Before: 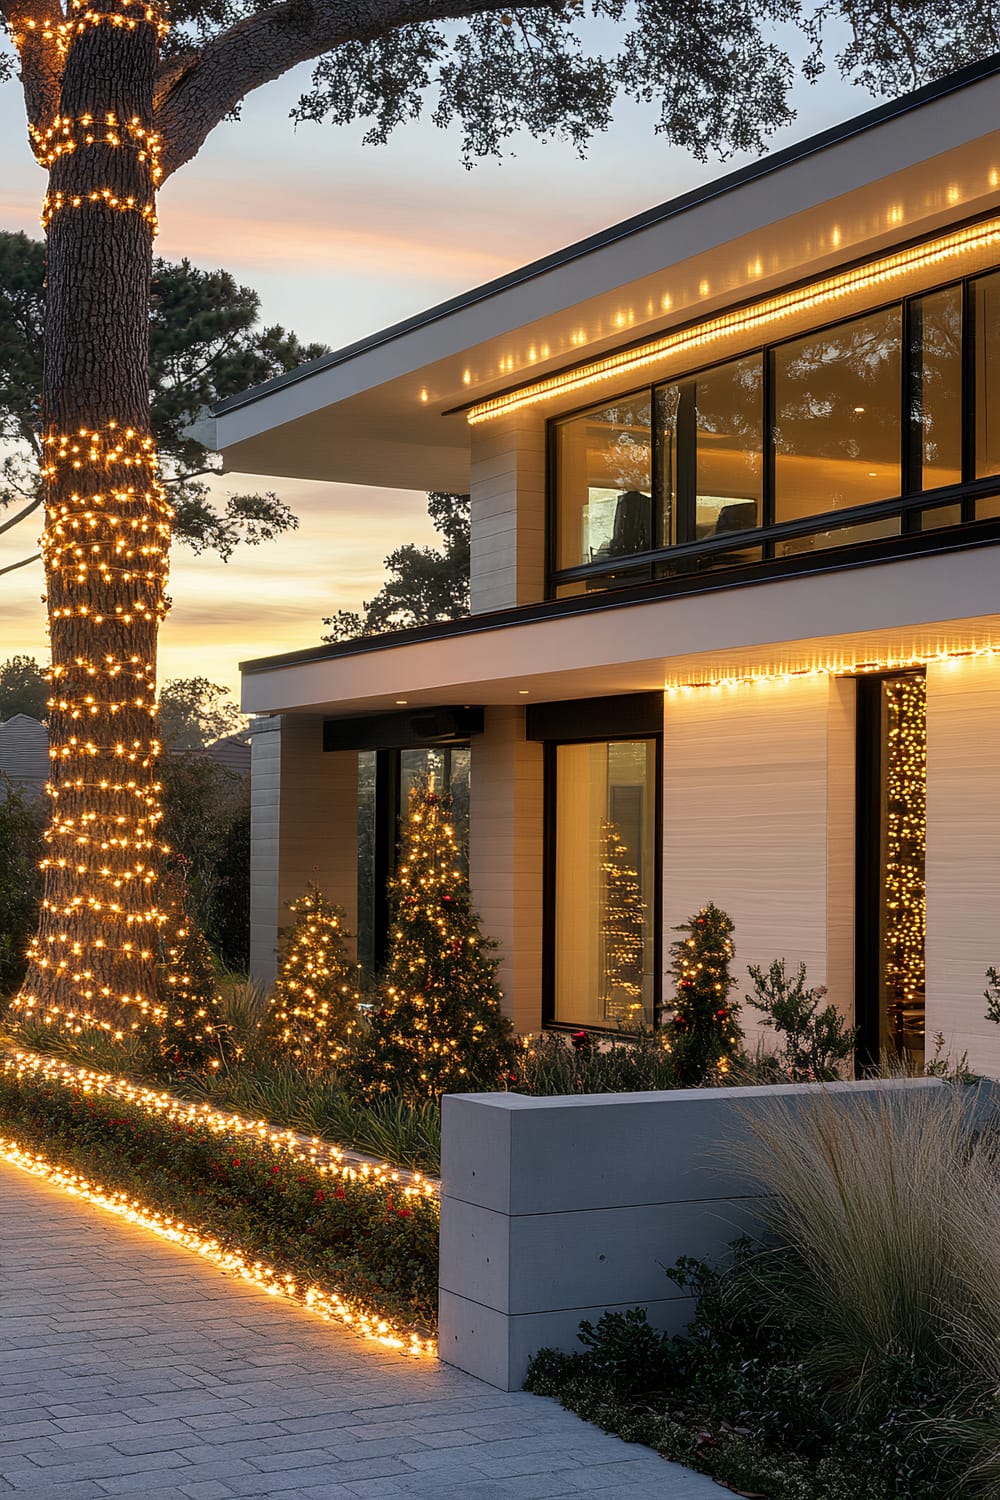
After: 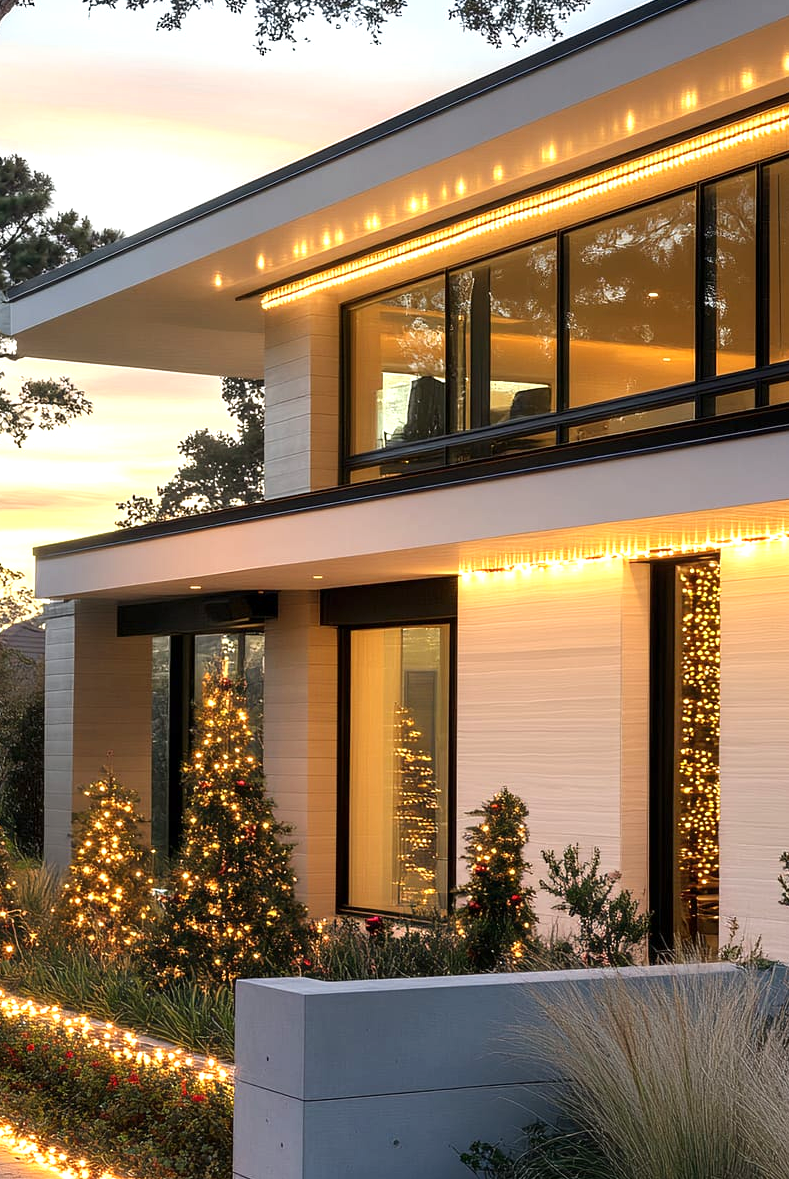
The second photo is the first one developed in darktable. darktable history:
exposure: exposure 0.667 EV, compensate highlight preservation false
crop and rotate: left 20.604%, top 7.714%, right 0.404%, bottom 13.63%
